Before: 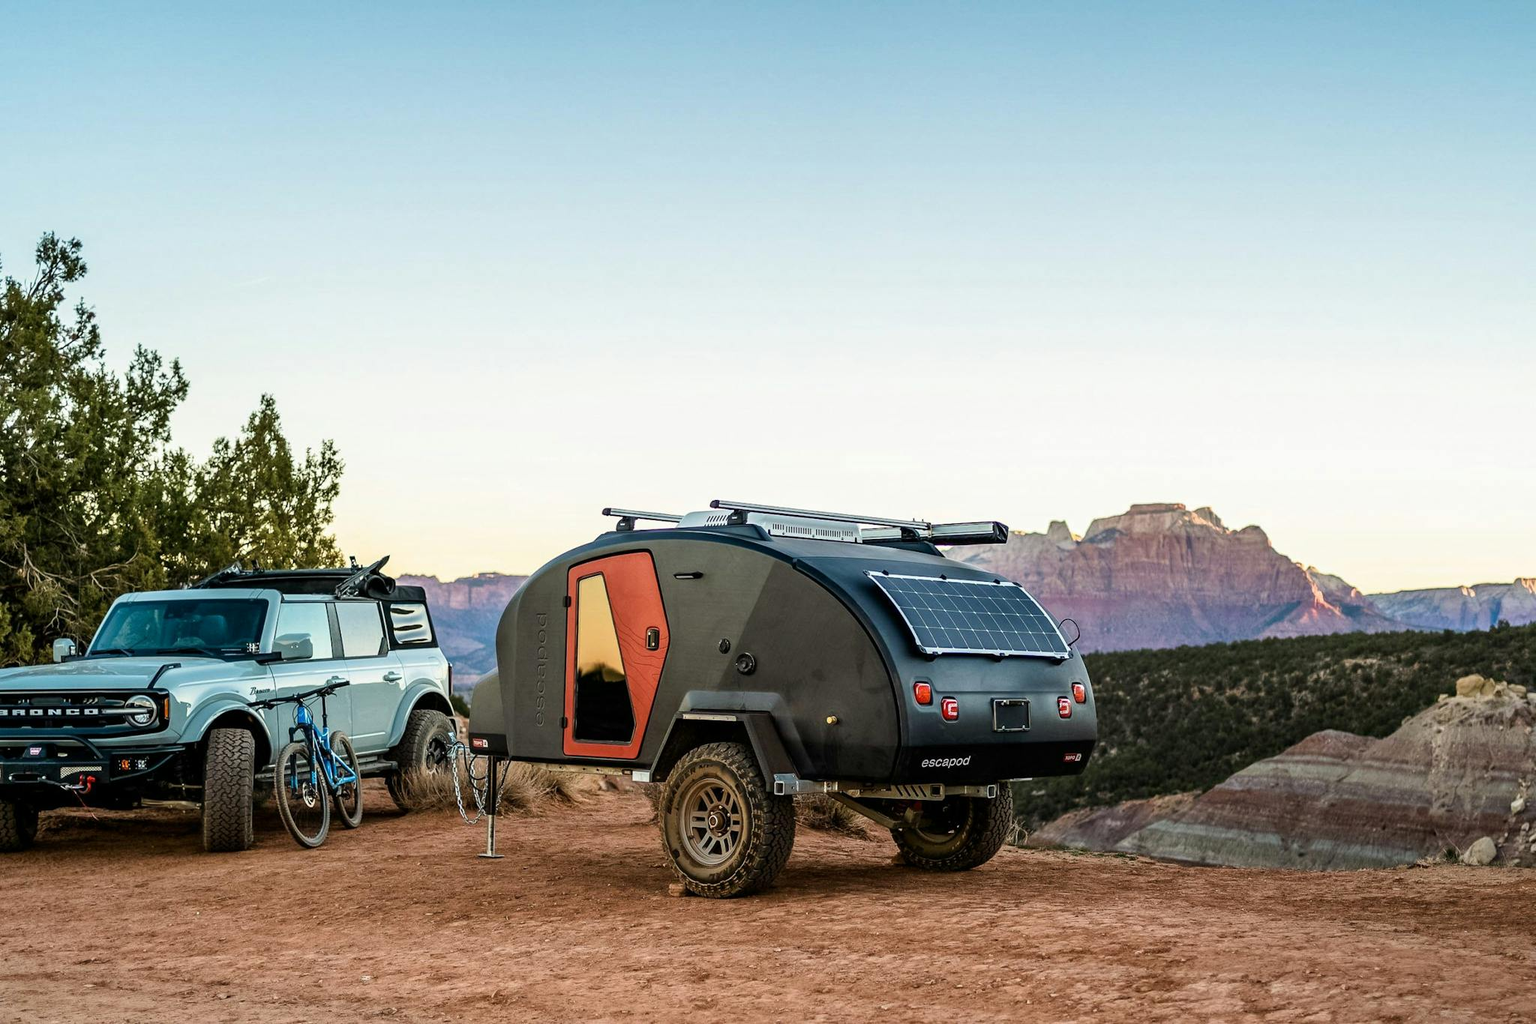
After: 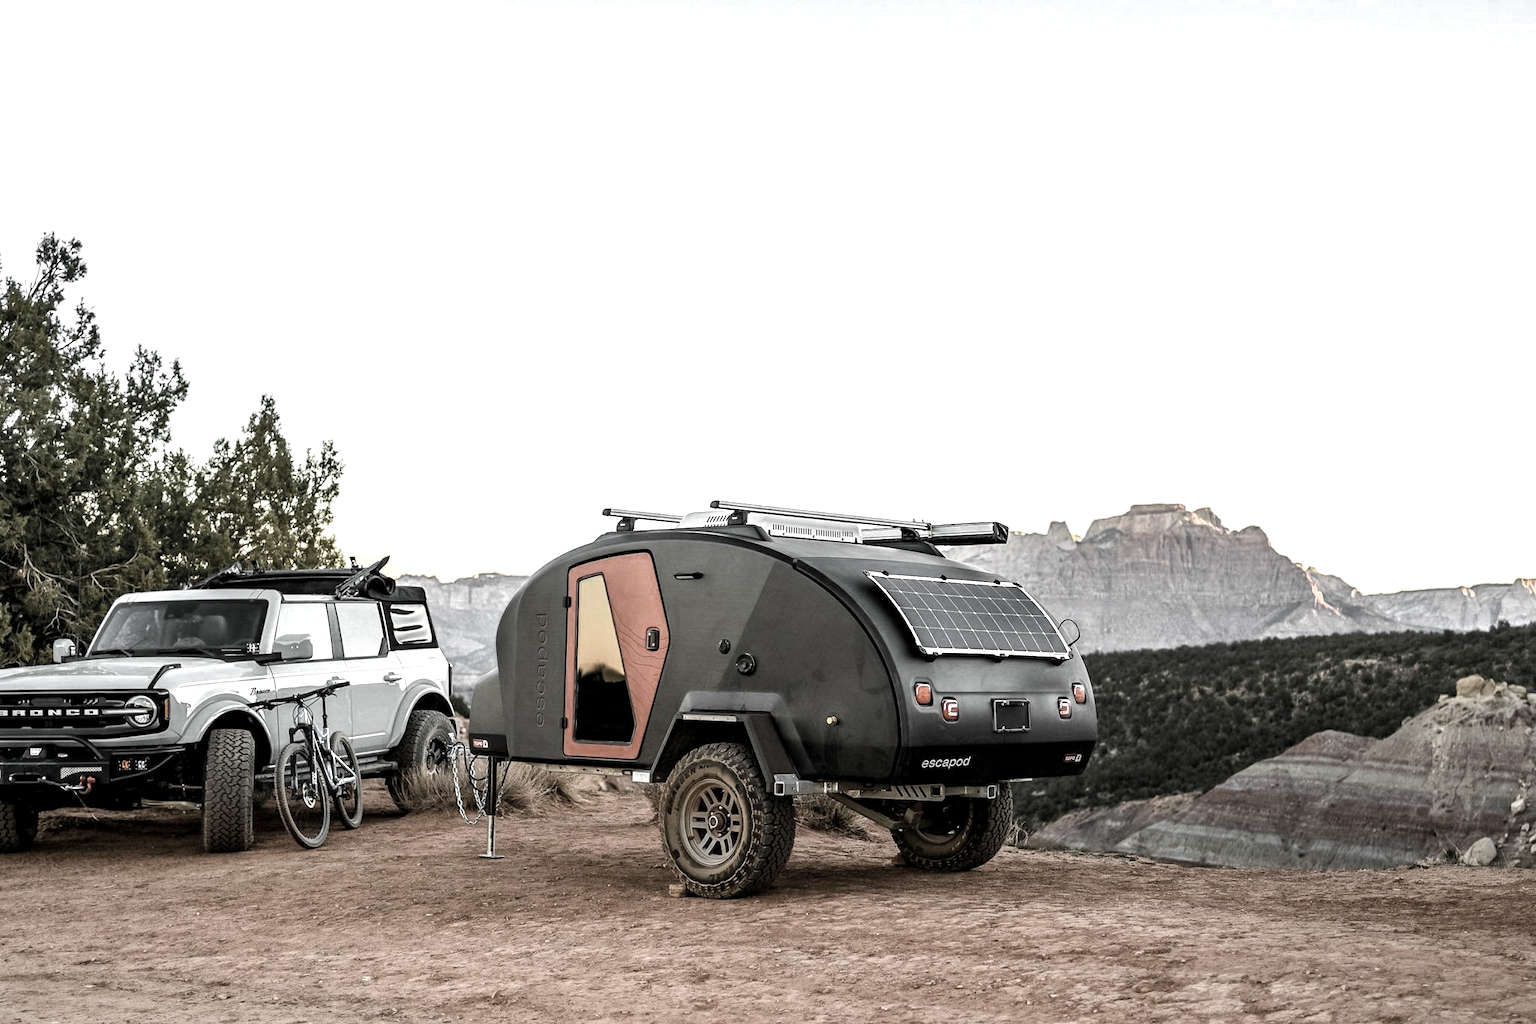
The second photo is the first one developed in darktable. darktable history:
color zones: curves: ch0 [(0, 0.613) (0.01, 0.613) (0.245, 0.448) (0.498, 0.529) (0.642, 0.665) (0.879, 0.777) (0.99, 0.613)]; ch1 [(0, 0.035) (0.121, 0.189) (0.259, 0.197) (0.415, 0.061) (0.589, 0.022) (0.732, 0.022) (0.857, 0.026) (0.991, 0.053)]
exposure: black level correction 0.001, exposure 0.499 EV, compensate highlight preservation false
